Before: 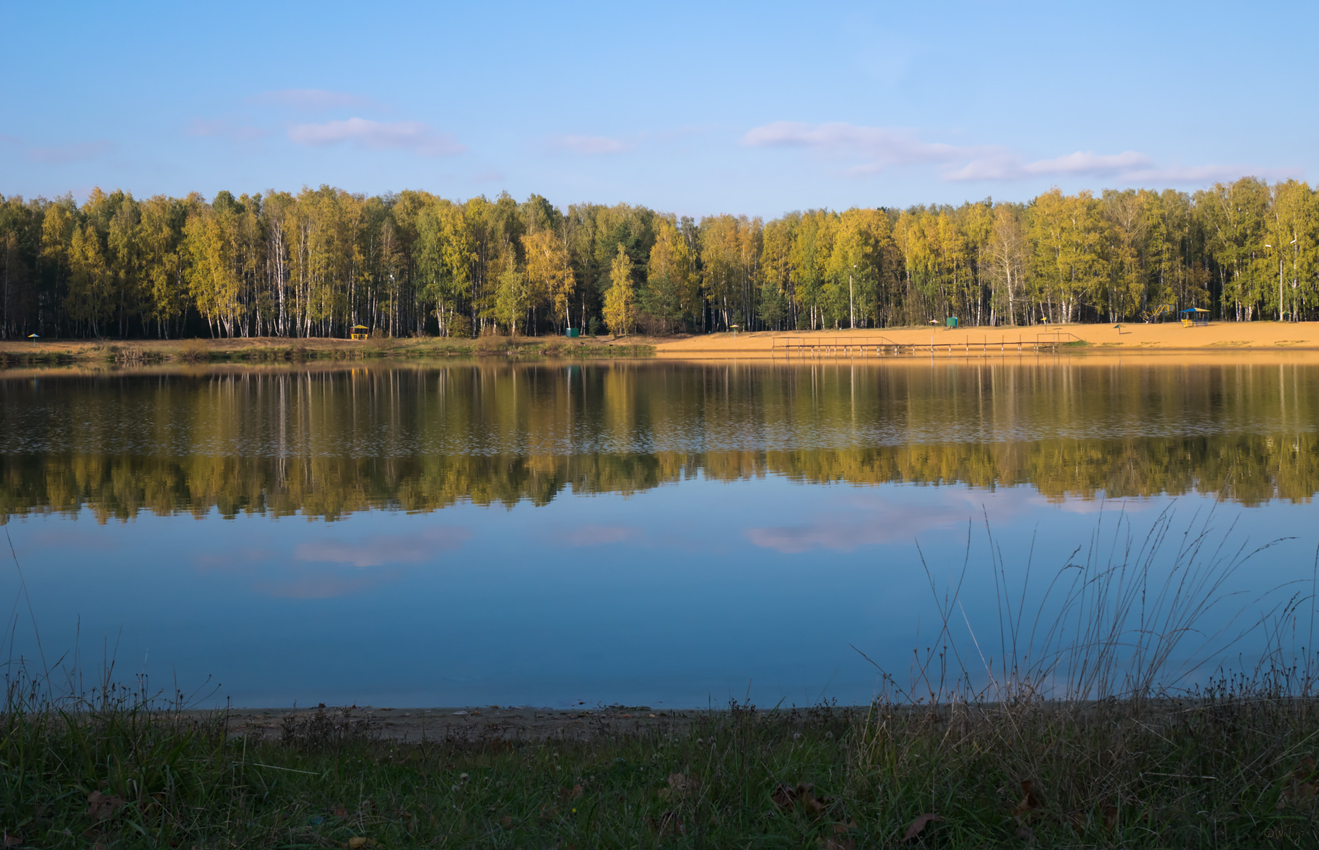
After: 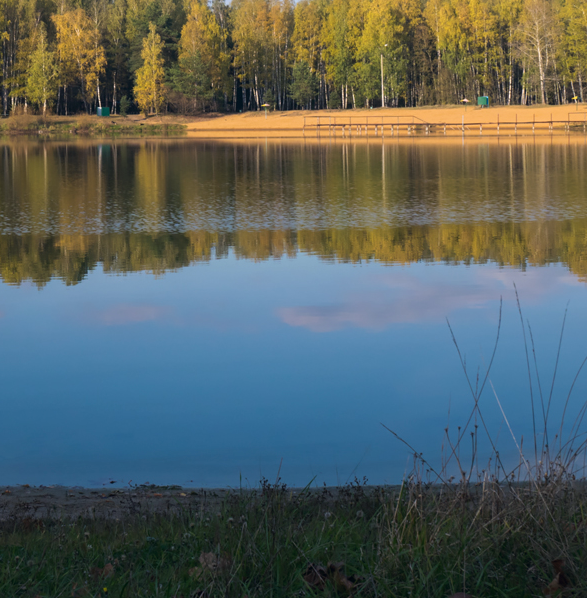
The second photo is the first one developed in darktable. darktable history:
color correction: highlights a* 0.307, highlights b* 2.65, shadows a* -0.904, shadows b* -4.22
crop: left 35.614%, top 26.088%, right 19.87%, bottom 3.442%
